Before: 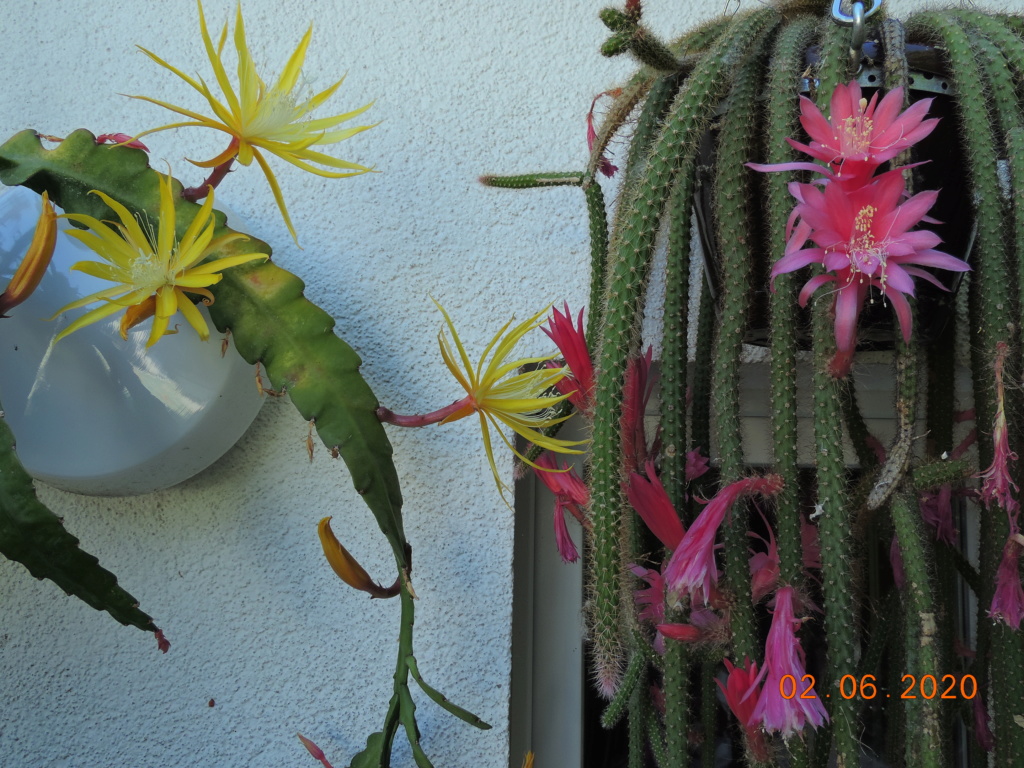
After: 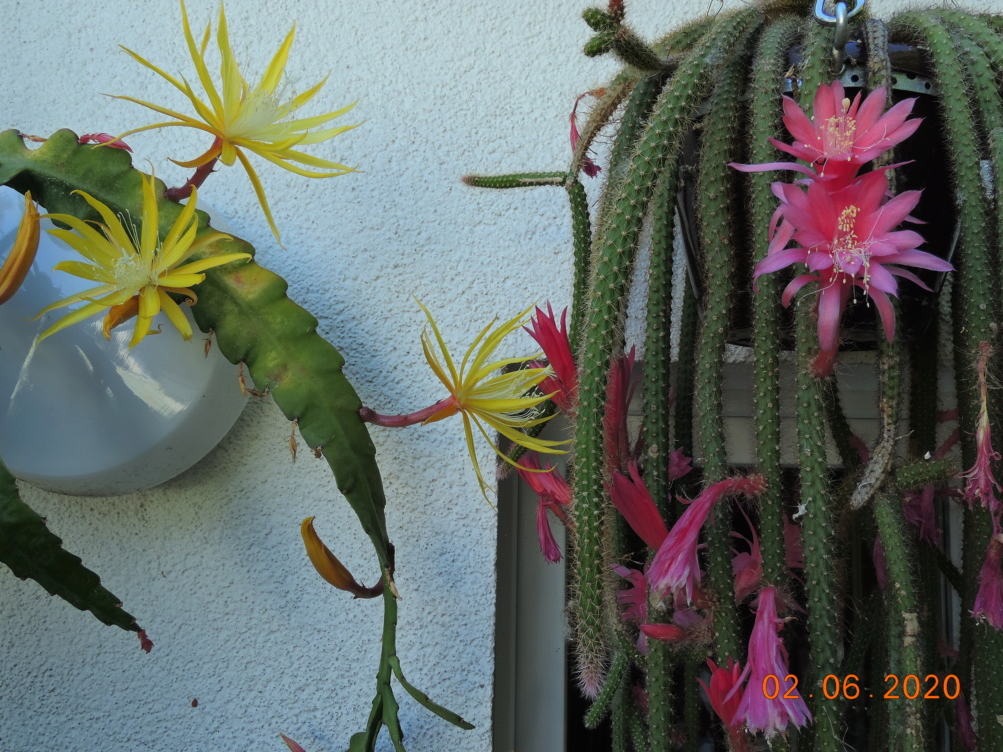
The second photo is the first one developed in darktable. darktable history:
contrast brightness saturation: contrast 0.07
crop: left 1.743%, right 0.268%, bottom 2.011%
